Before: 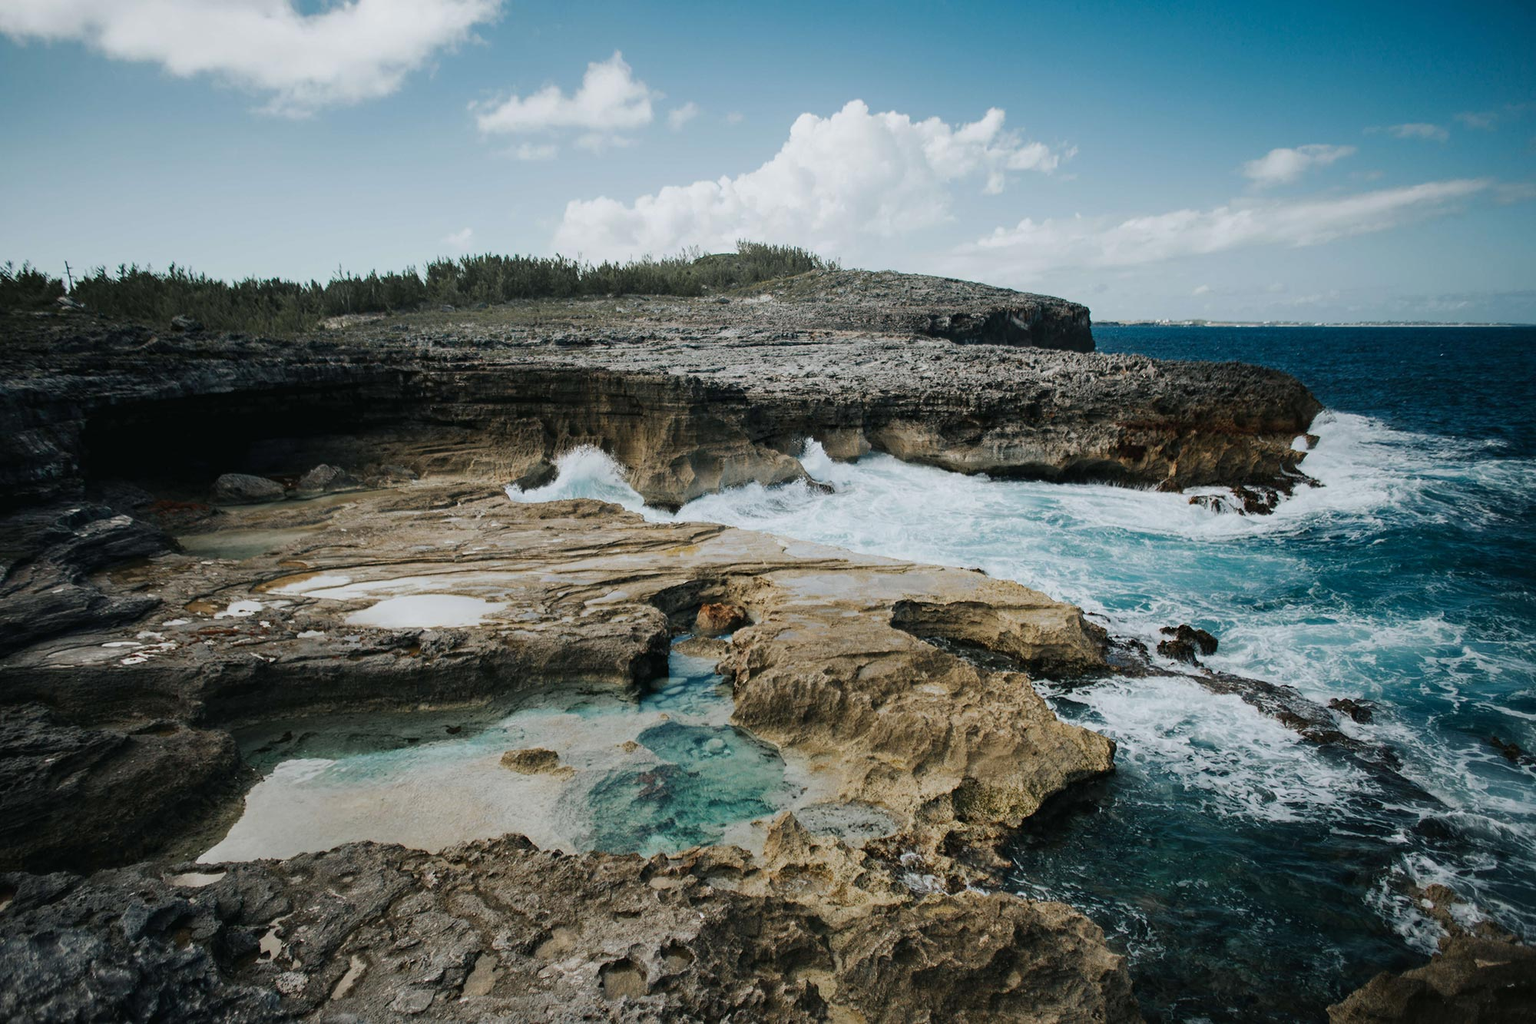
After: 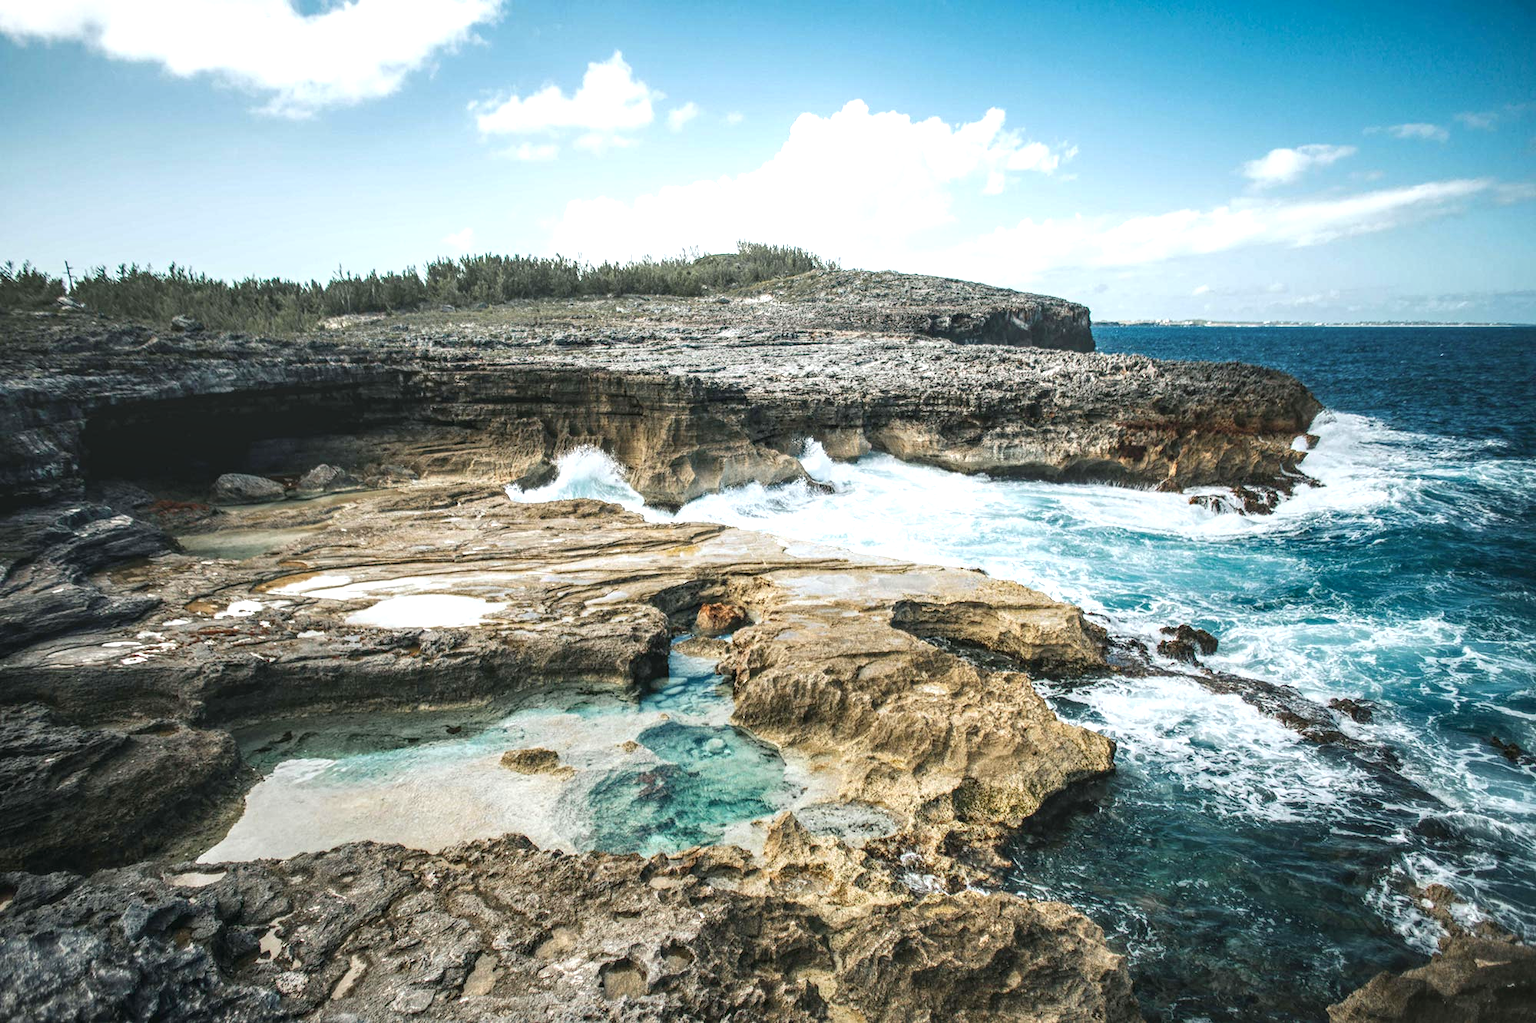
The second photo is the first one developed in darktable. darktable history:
local contrast: highlights 0%, shadows 0%, detail 133%
exposure: black level correction 0, exposure 1 EV, compensate highlight preservation false
